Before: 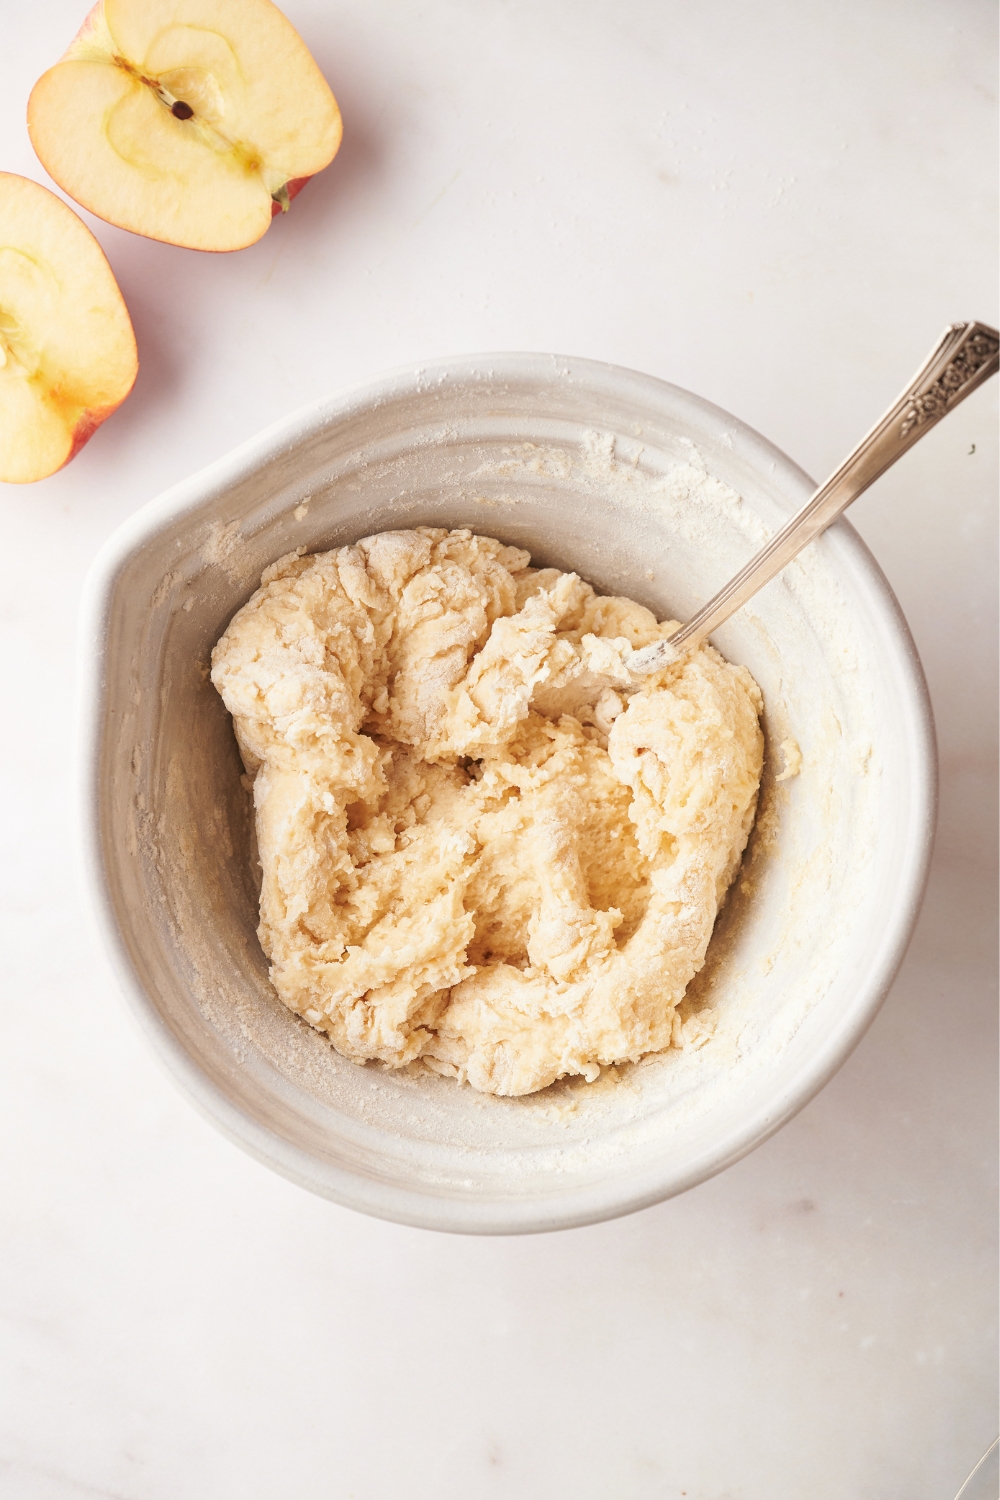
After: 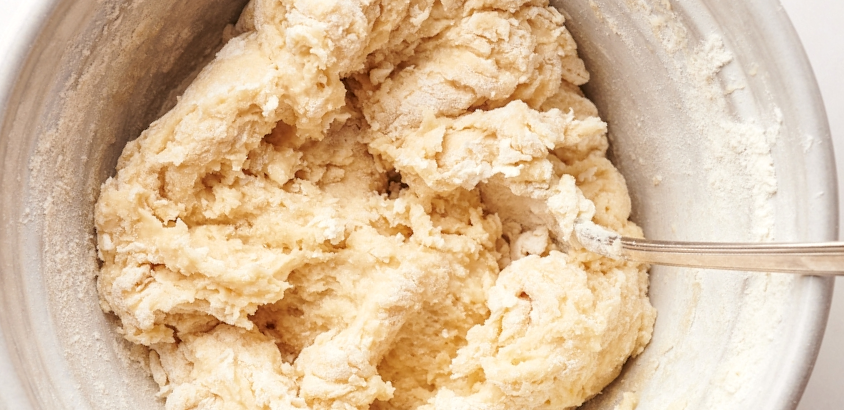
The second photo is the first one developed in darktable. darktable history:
local contrast: on, module defaults
crop and rotate: angle -46.21°, top 16.069%, right 0.877%, bottom 11.599%
